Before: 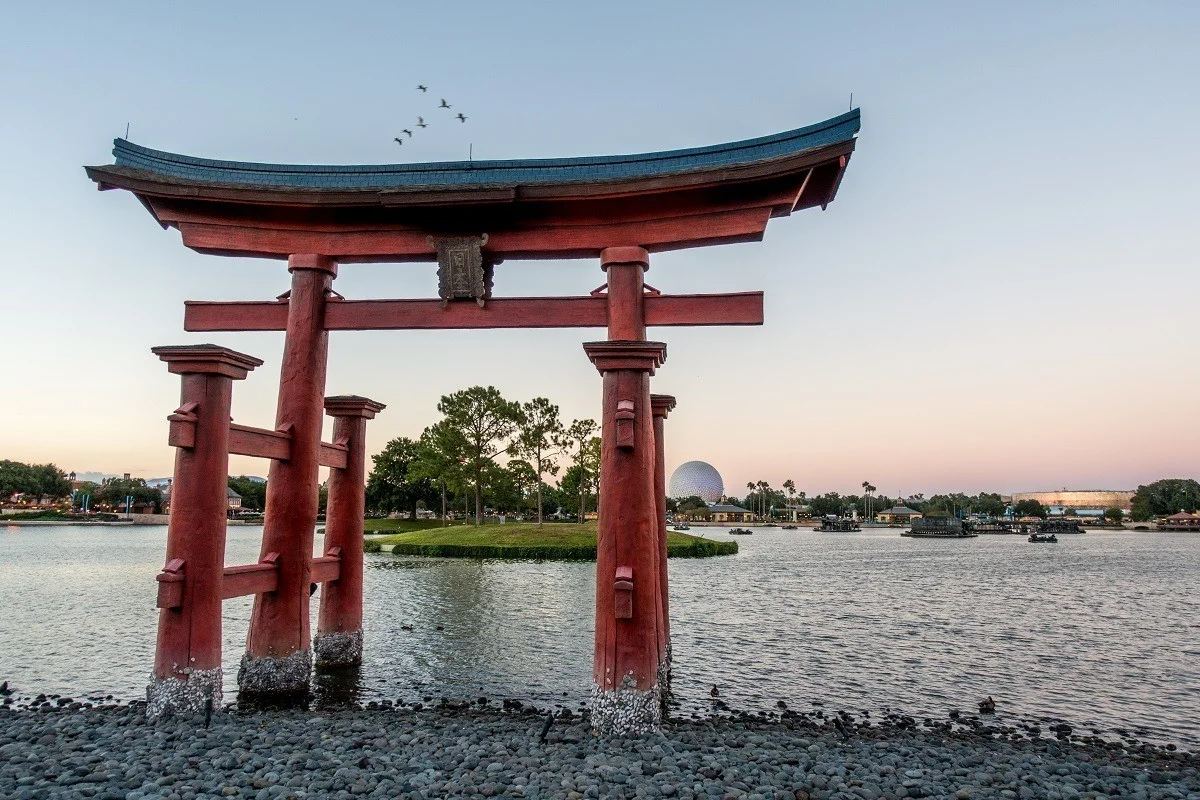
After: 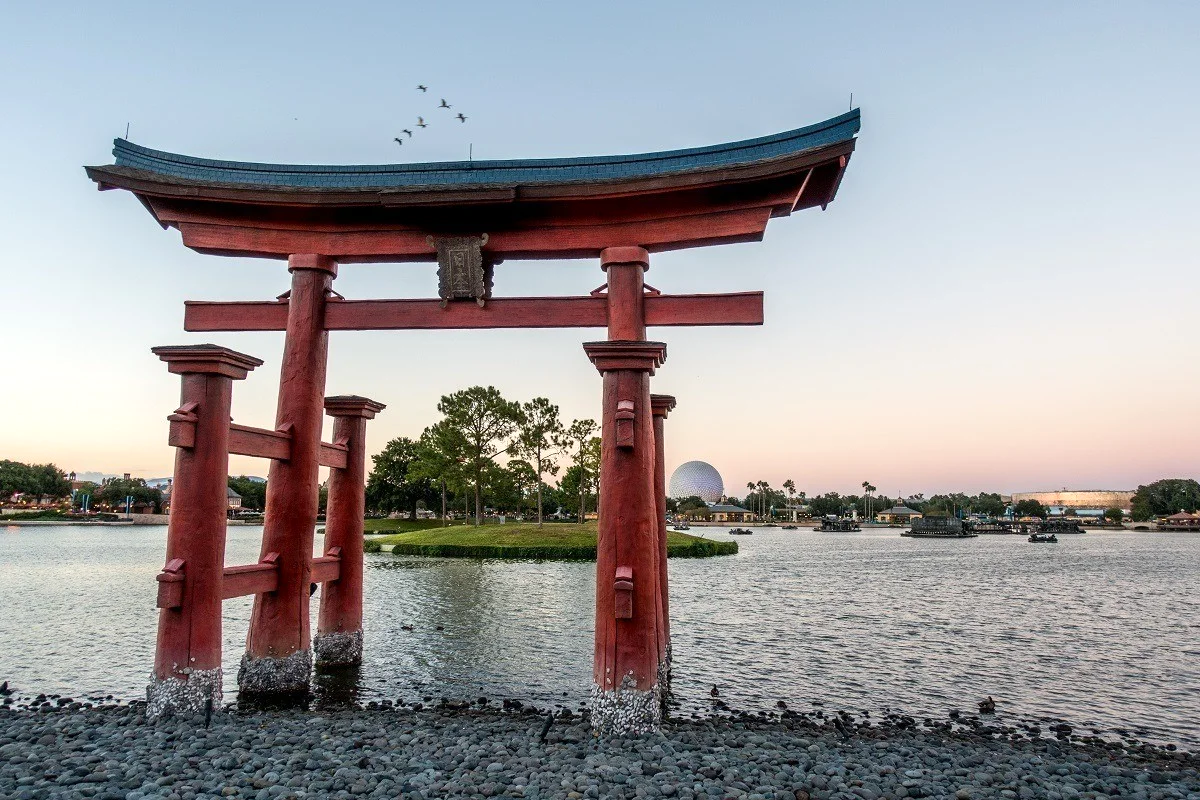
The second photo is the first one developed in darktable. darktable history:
contrast brightness saturation: contrast 0.07
exposure: exposure 0.131 EV, compensate highlight preservation false
